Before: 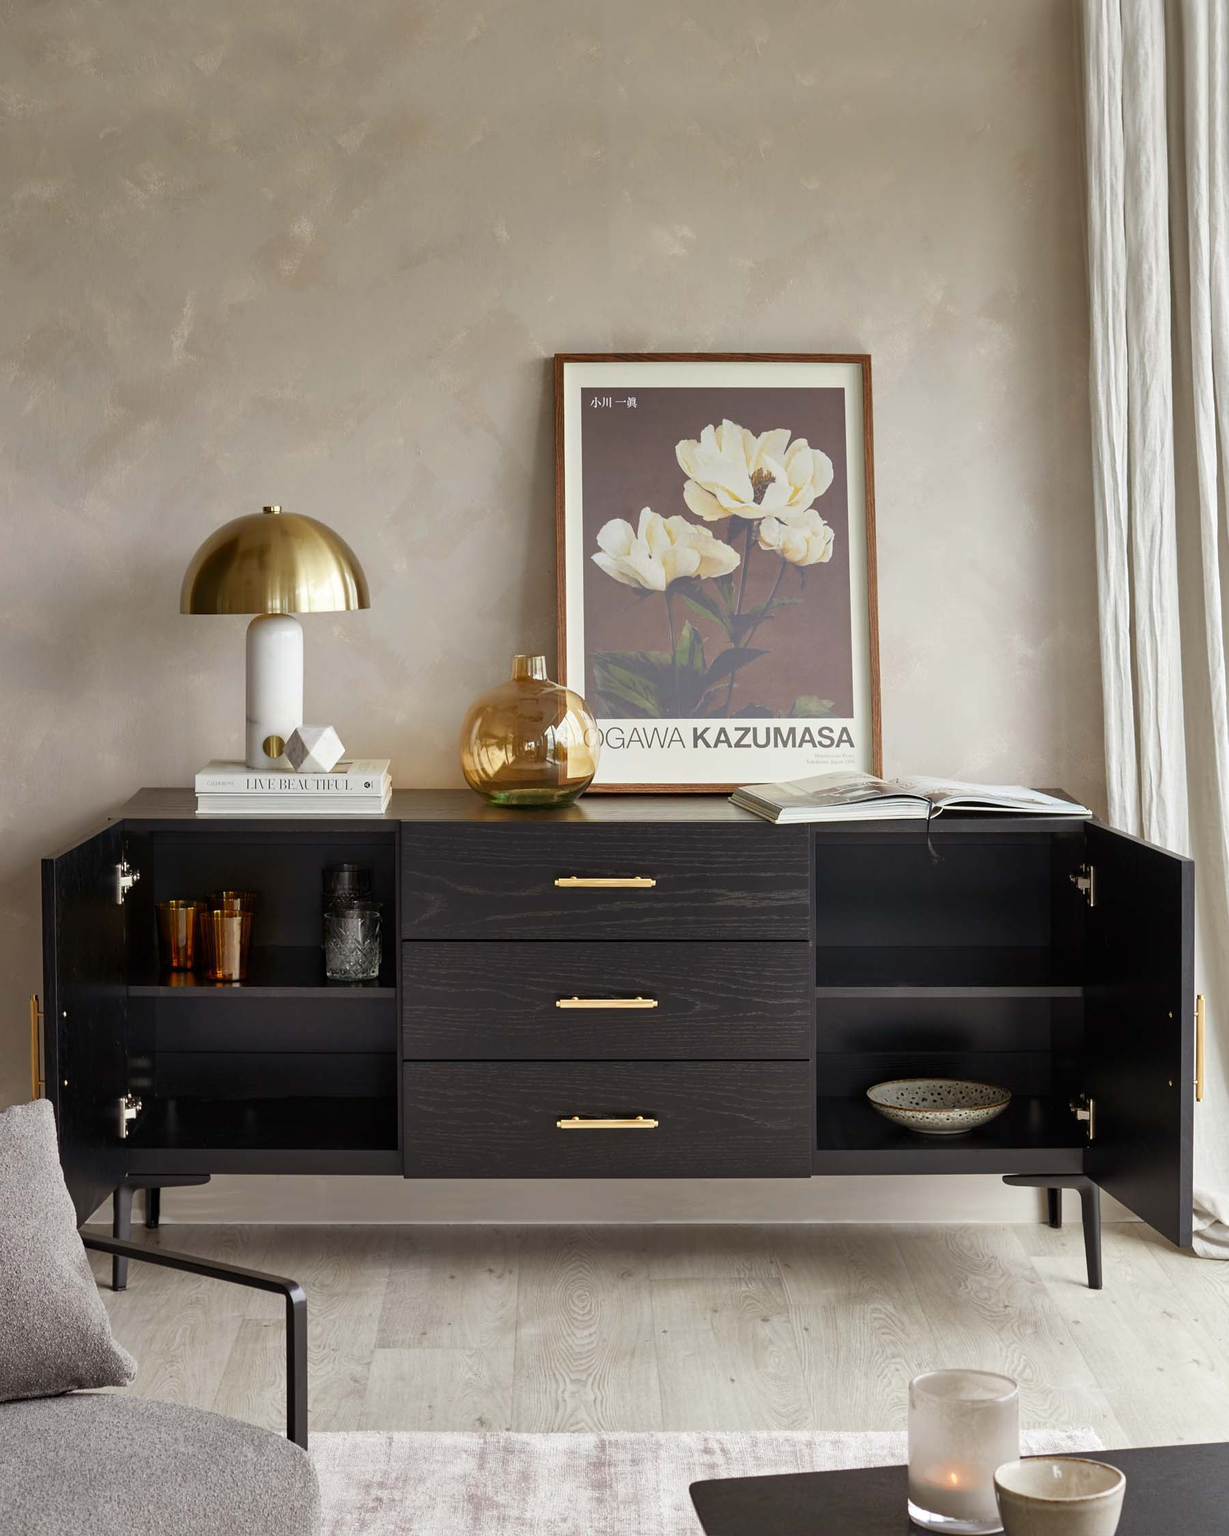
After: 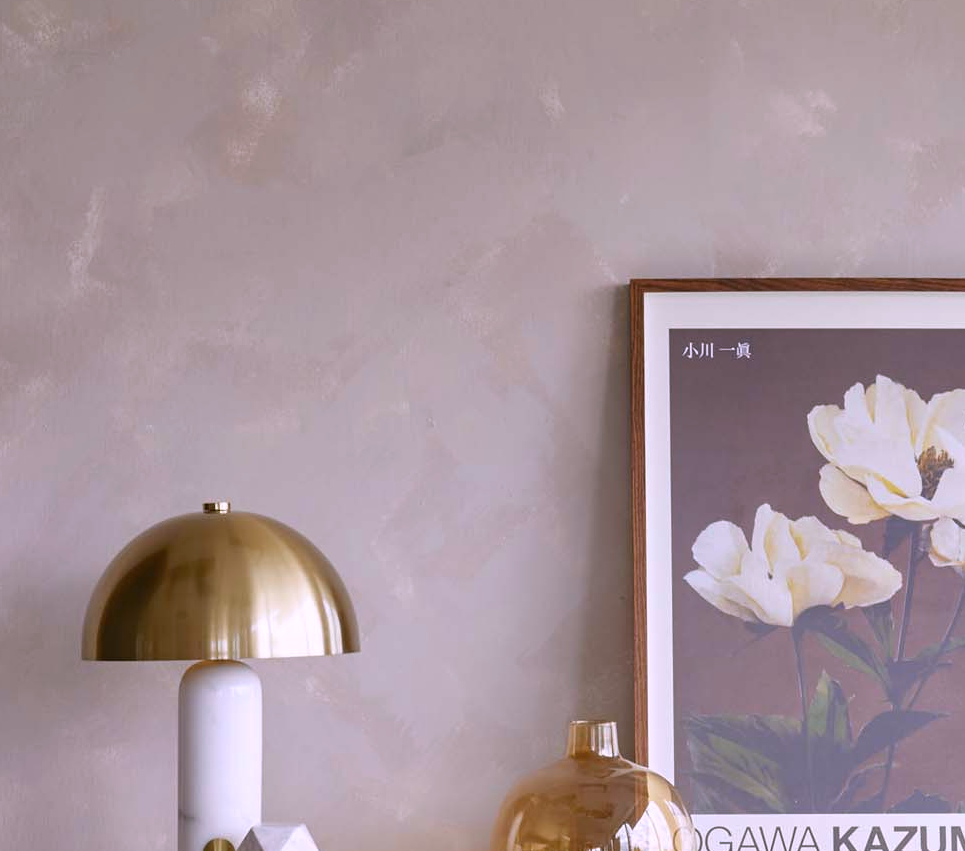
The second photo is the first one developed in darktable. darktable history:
local contrast: mode bilateral grid, contrast 100, coarseness 100, detail 91%, midtone range 0.2
crop: left 10.121%, top 10.631%, right 36.218%, bottom 51.526%
white balance: red 1.042, blue 1.17
